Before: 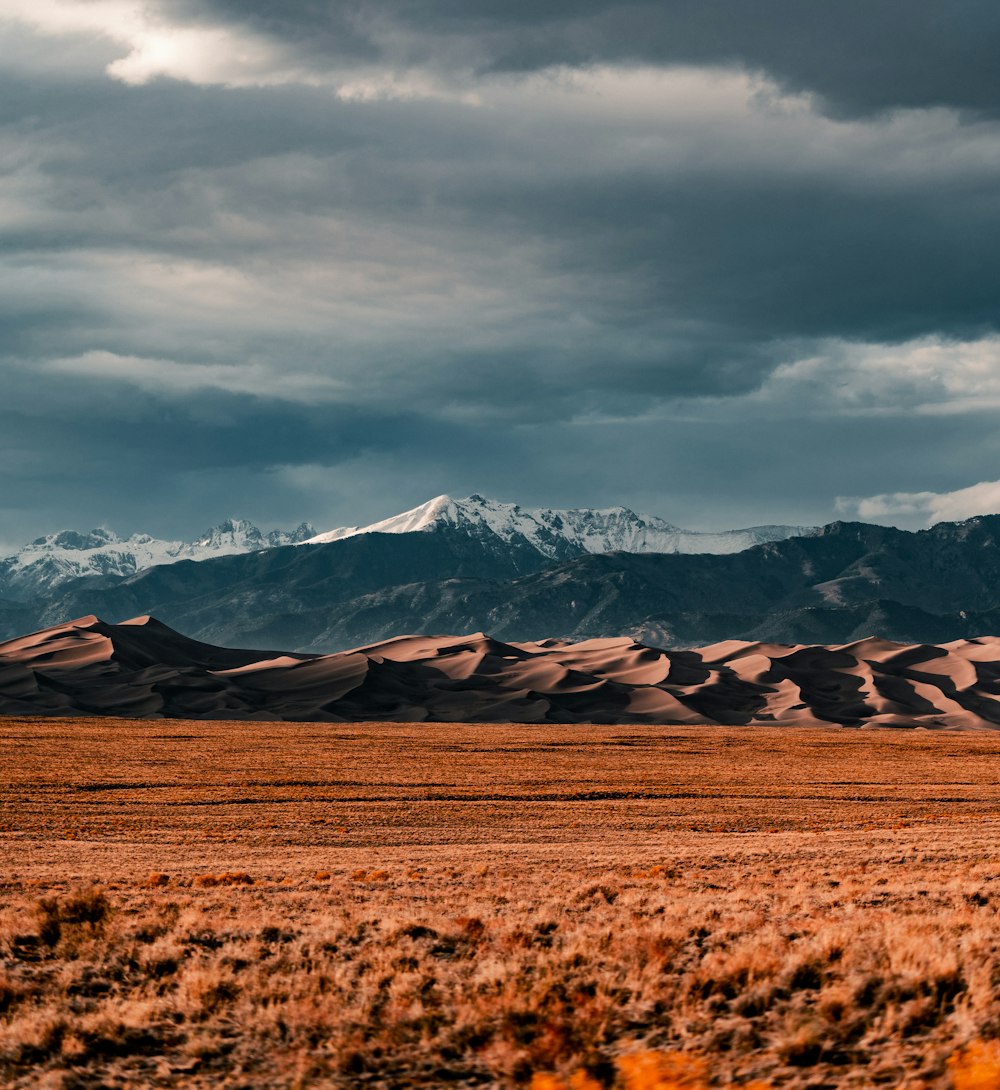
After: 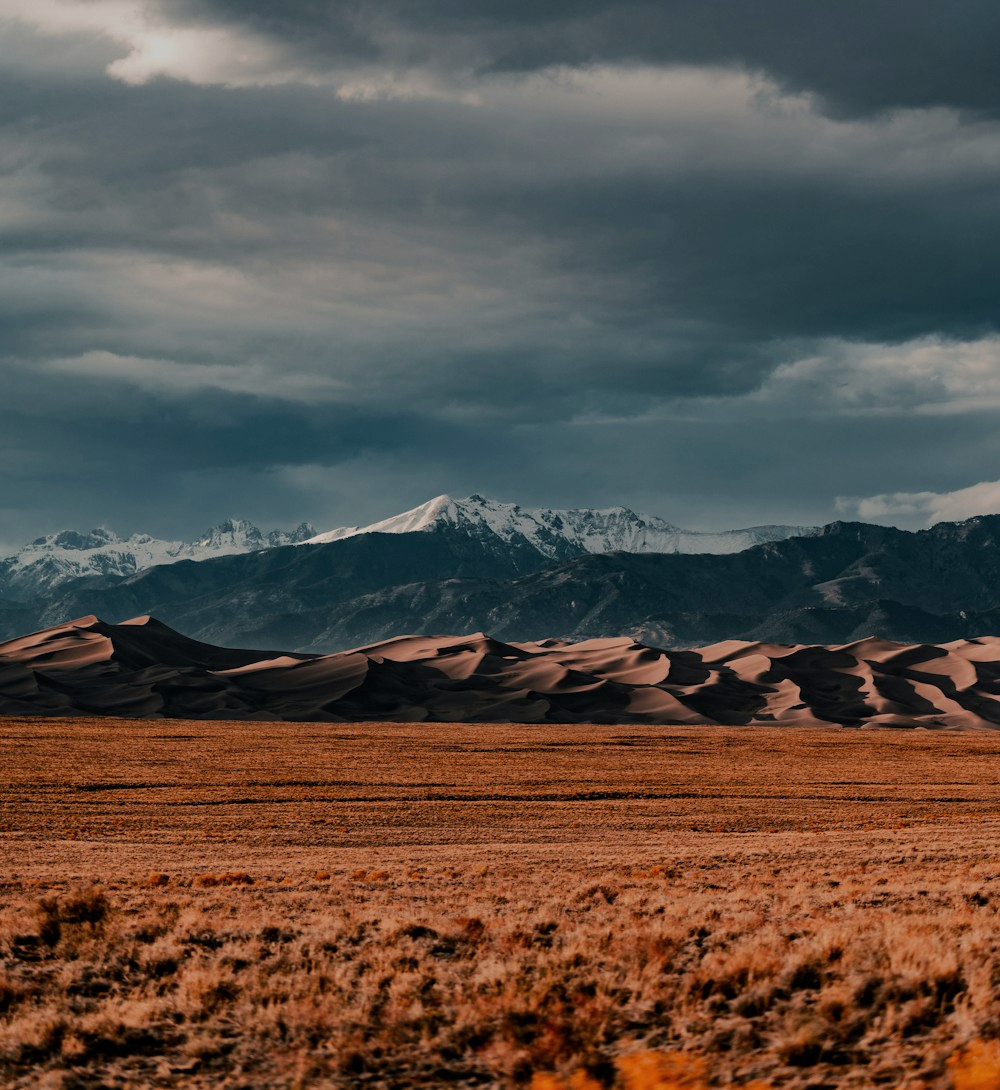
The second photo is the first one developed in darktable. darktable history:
shadows and highlights: radius 125.46, shadows 30.51, highlights -30.51, low approximation 0.01, soften with gaussian
exposure: black level correction 0, exposure -0.721 EV, compensate highlight preservation false
